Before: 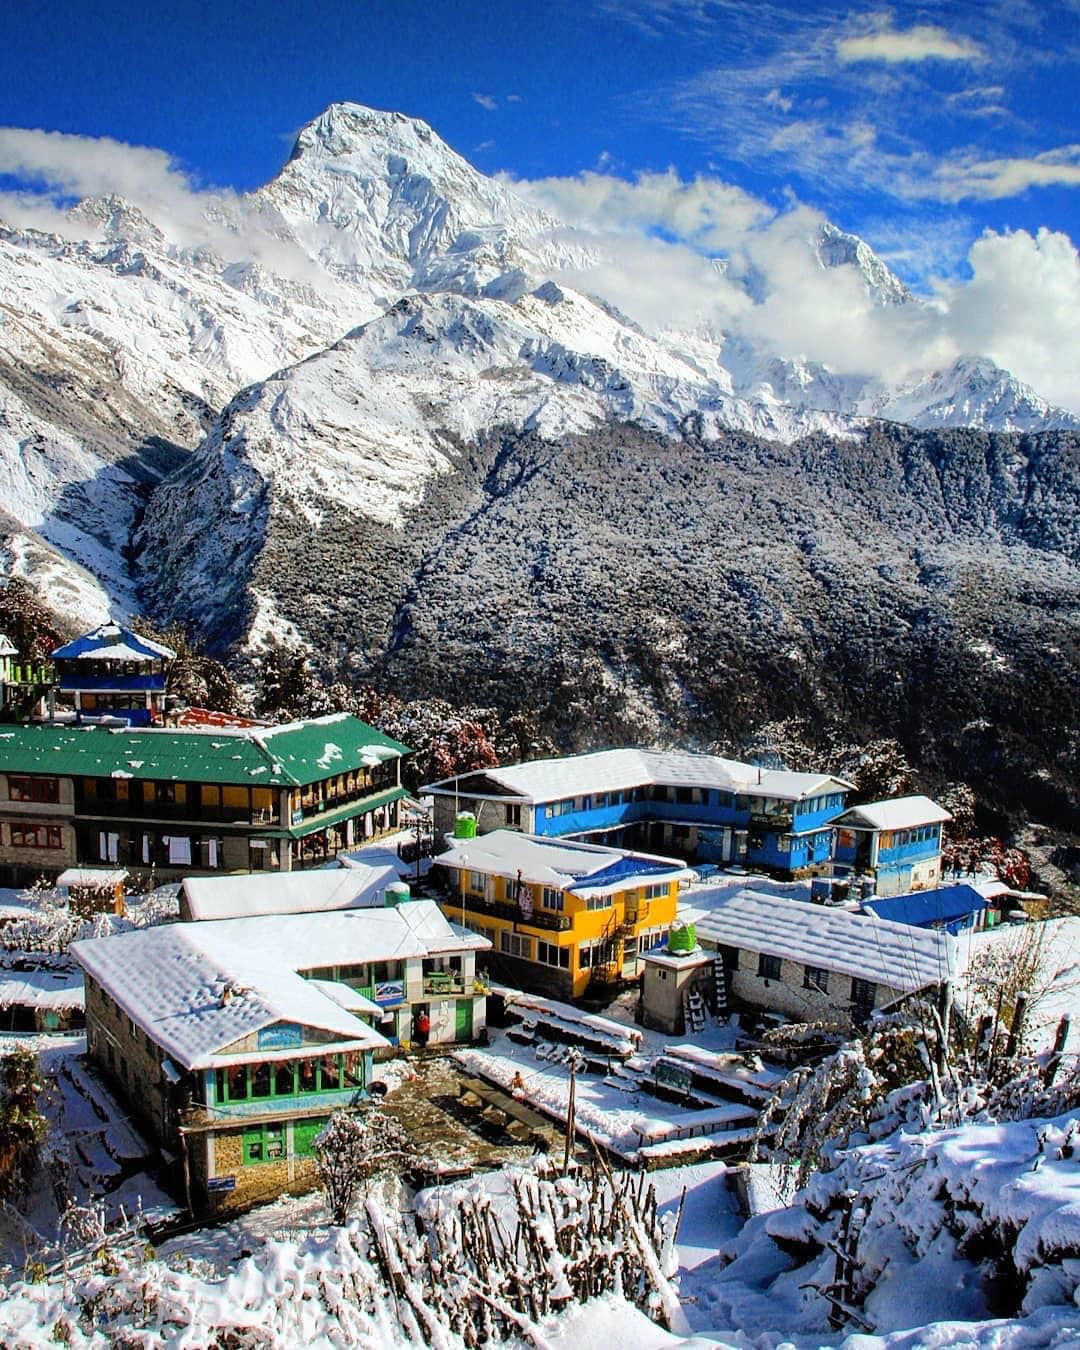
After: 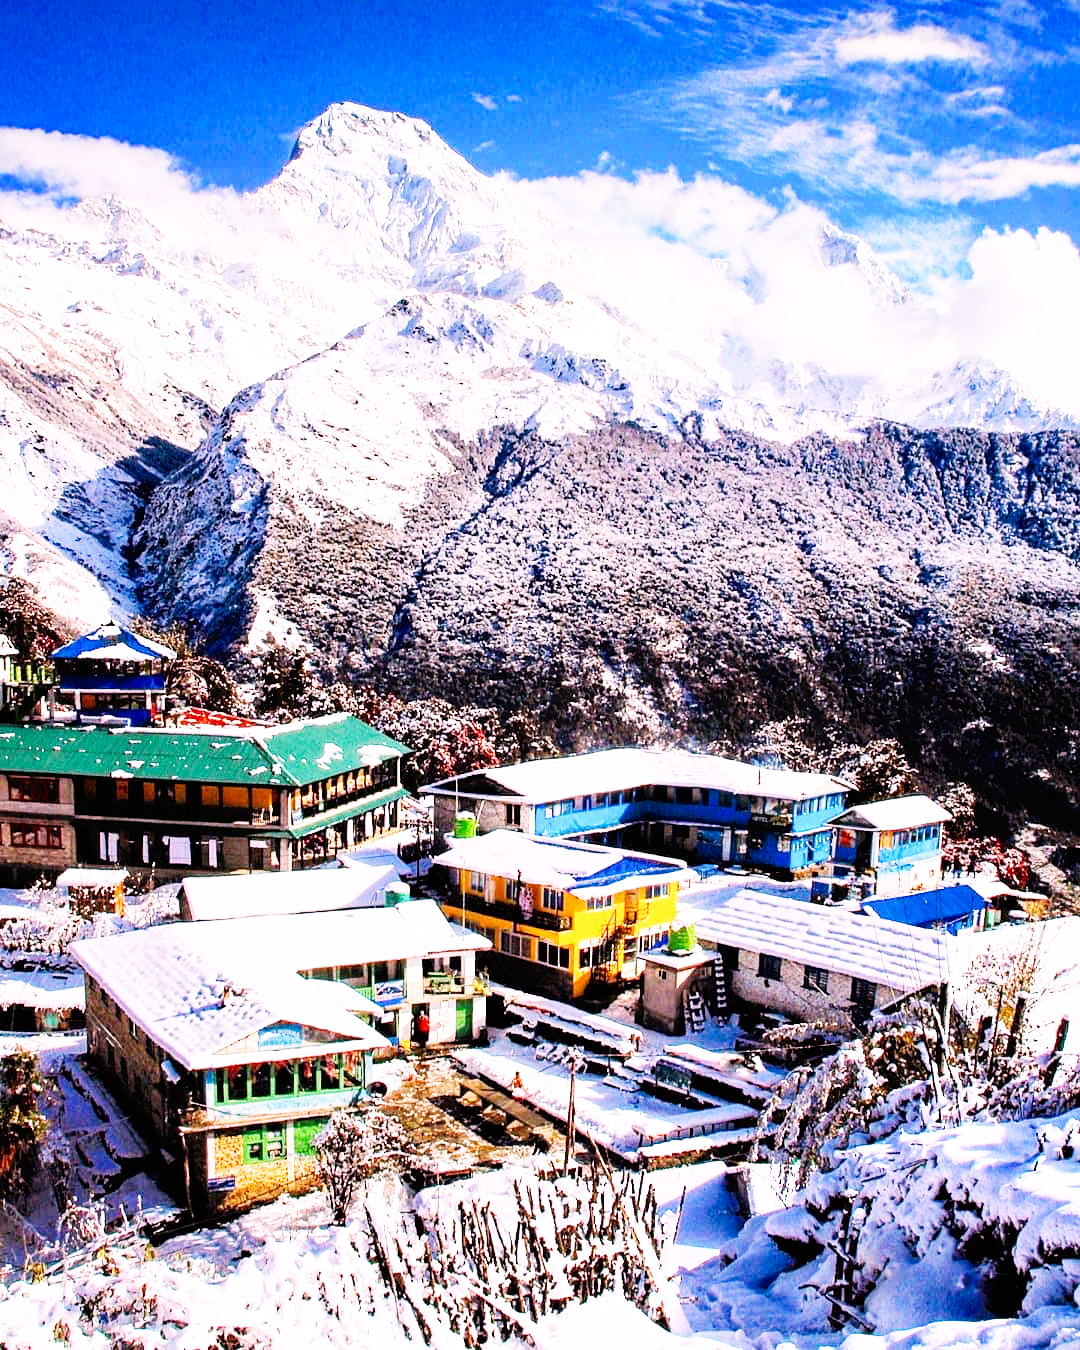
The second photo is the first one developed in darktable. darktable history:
white balance: red 1.188, blue 1.11
base curve: curves: ch0 [(0, 0) (0.007, 0.004) (0.027, 0.03) (0.046, 0.07) (0.207, 0.54) (0.442, 0.872) (0.673, 0.972) (1, 1)], preserve colors none
